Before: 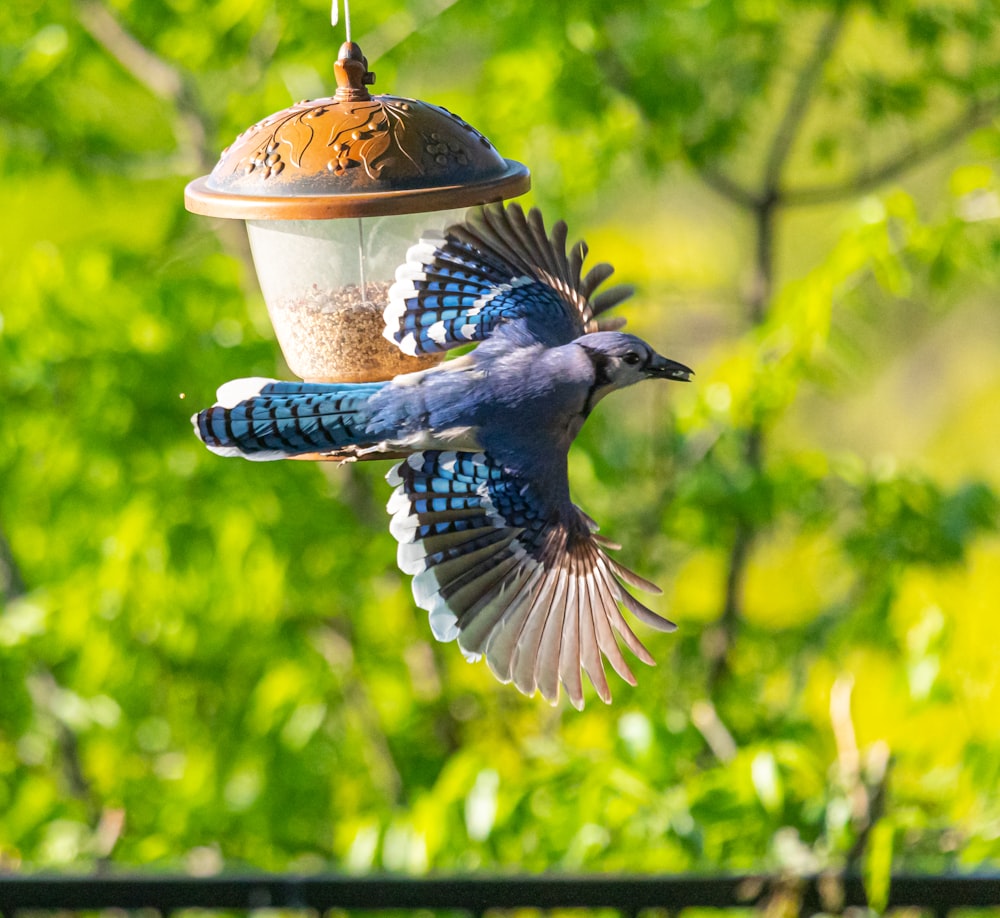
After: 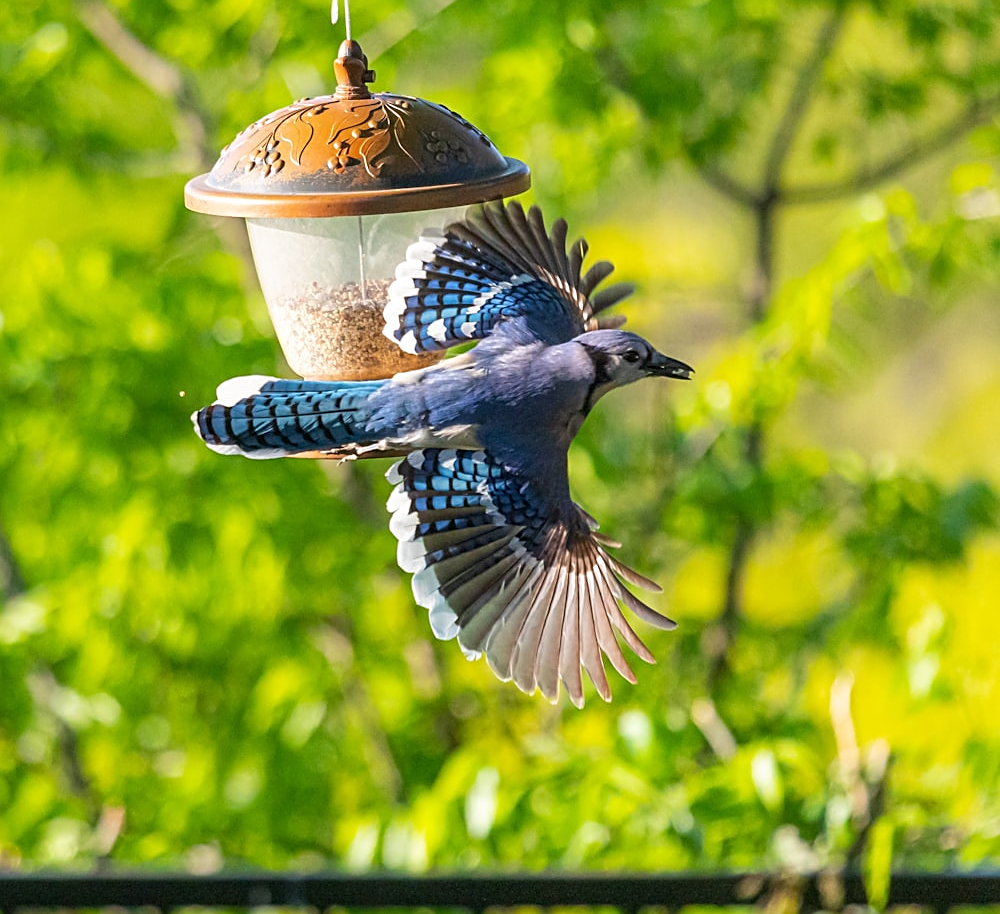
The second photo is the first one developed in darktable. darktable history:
crop: top 0.236%, bottom 0.198%
sharpen: on, module defaults
